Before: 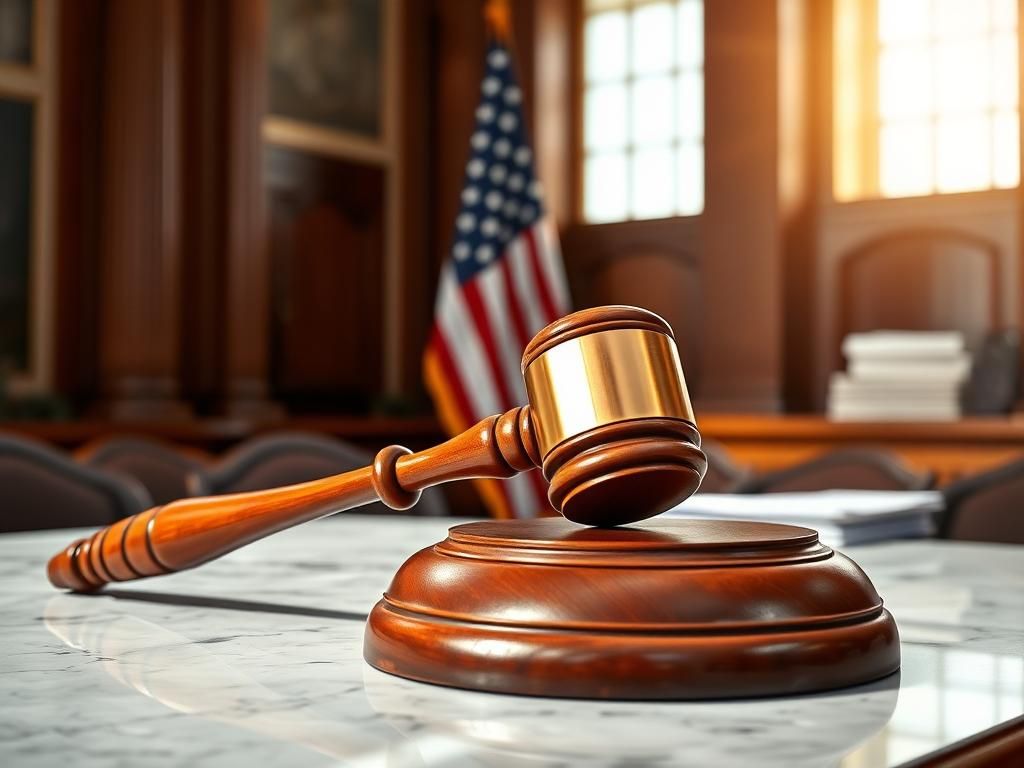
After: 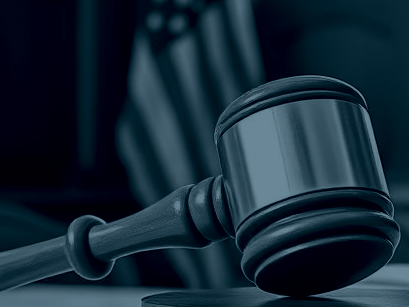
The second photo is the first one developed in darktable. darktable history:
colorize: hue 194.4°, saturation 29%, source mix 61.75%, lightness 3.98%, version 1
crop: left 30%, top 30%, right 30%, bottom 30%
